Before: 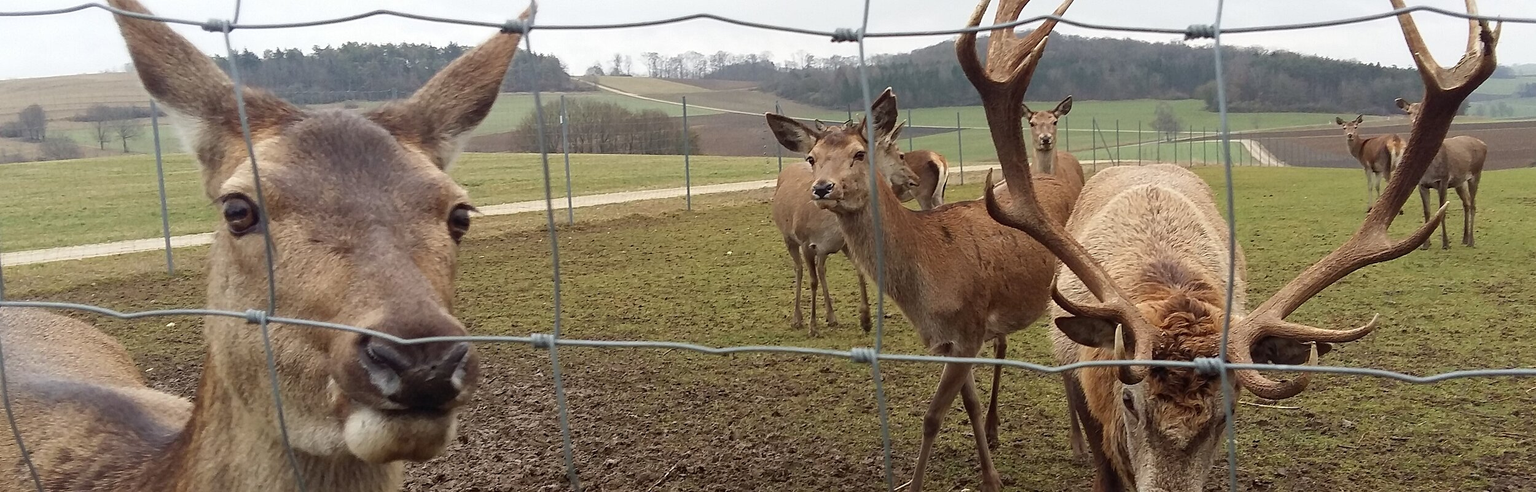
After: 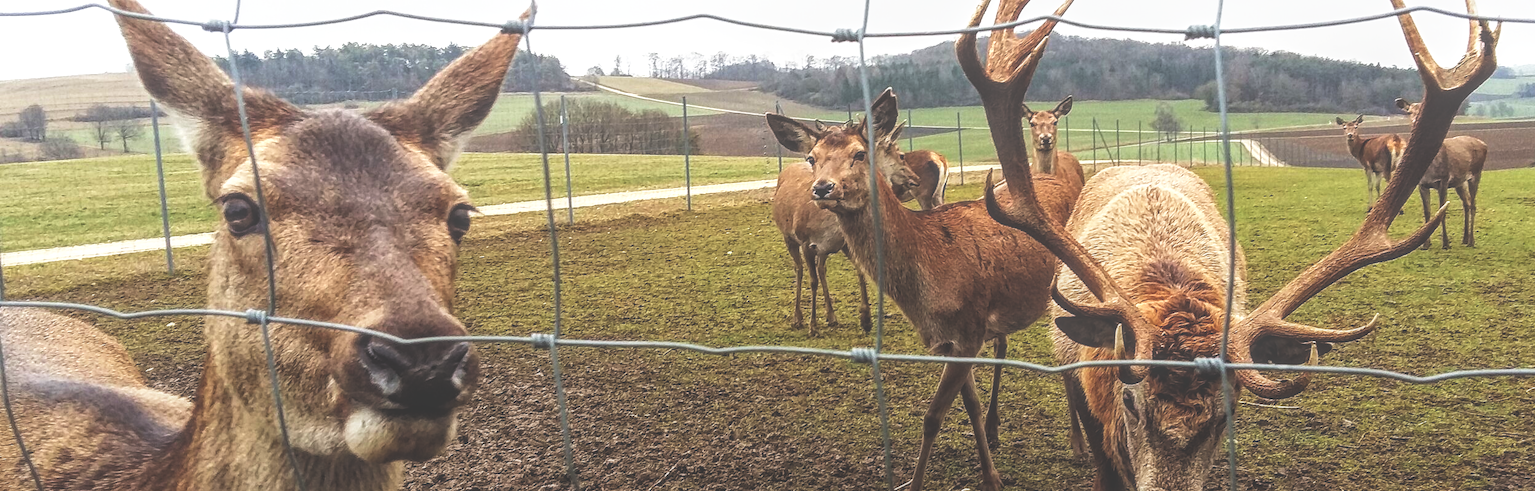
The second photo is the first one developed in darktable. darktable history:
local contrast: highlights 67%, shadows 32%, detail 166%, midtone range 0.2
base curve: curves: ch0 [(0, 0.036) (0.007, 0.037) (0.604, 0.887) (1, 1)], preserve colors none
